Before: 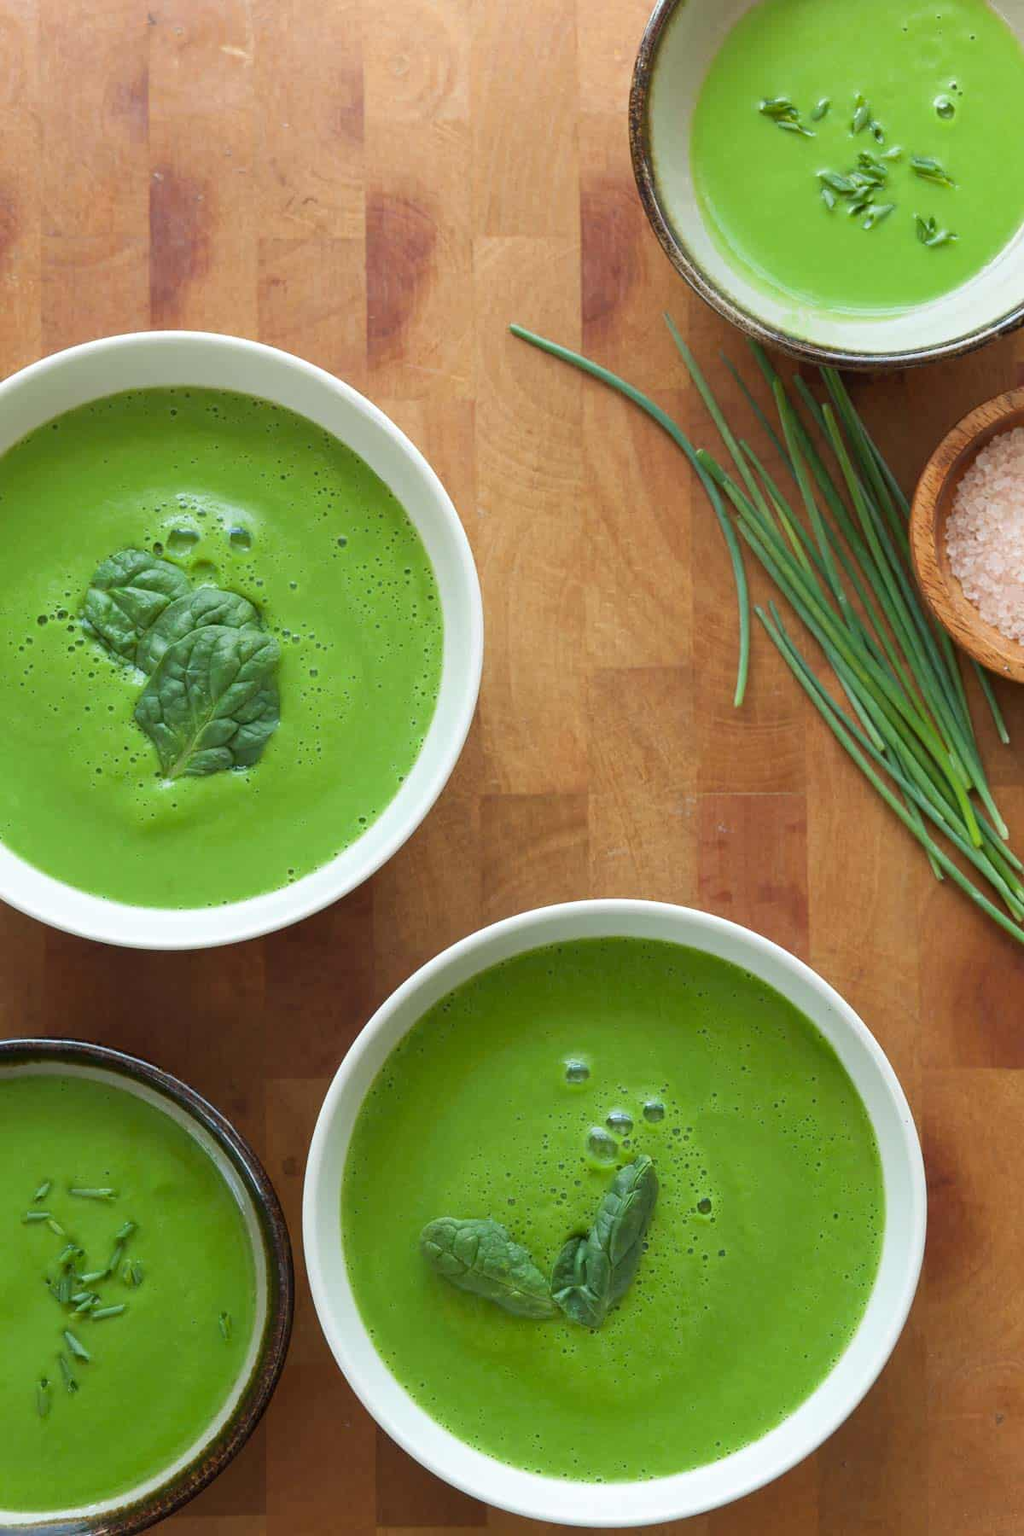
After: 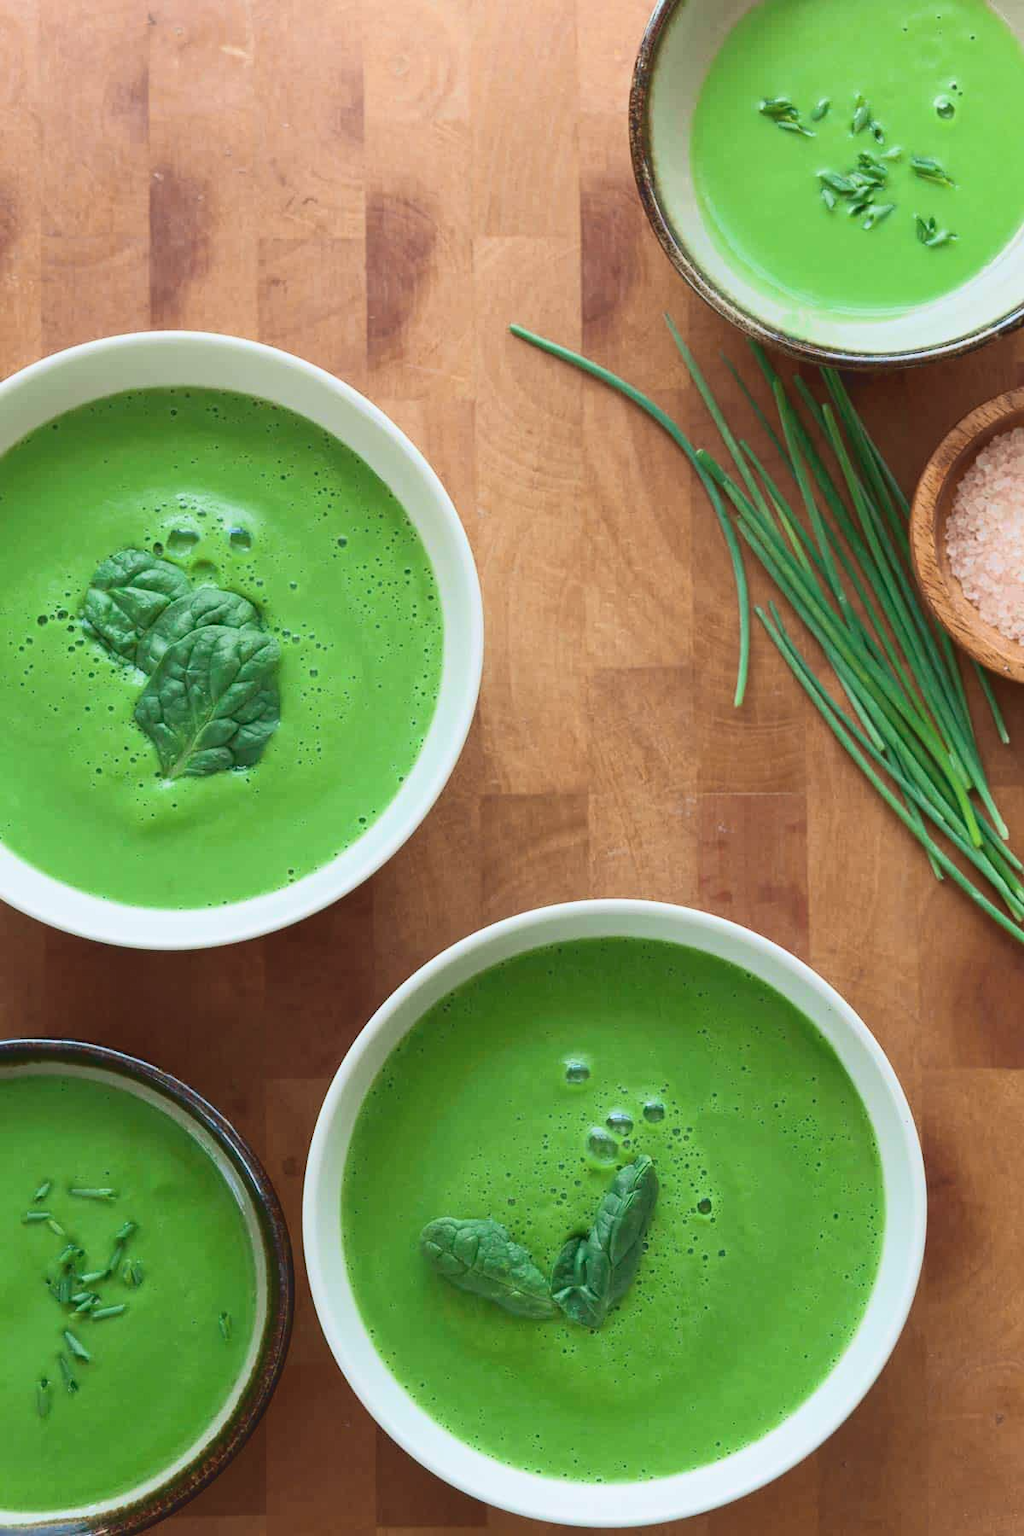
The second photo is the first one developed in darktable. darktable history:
tone equalizer: edges refinement/feathering 500, mask exposure compensation -1.57 EV, preserve details no
tone curve: curves: ch0 [(0, 0.084) (0.155, 0.169) (0.46, 0.466) (0.751, 0.788) (1, 0.961)]; ch1 [(0, 0) (0.43, 0.408) (0.476, 0.469) (0.505, 0.503) (0.553, 0.563) (0.592, 0.581) (0.631, 0.625) (1, 1)]; ch2 [(0, 0) (0.505, 0.495) (0.55, 0.557) (0.583, 0.573) (1, 1)], color space Lab, independent channels, preserve colors none
